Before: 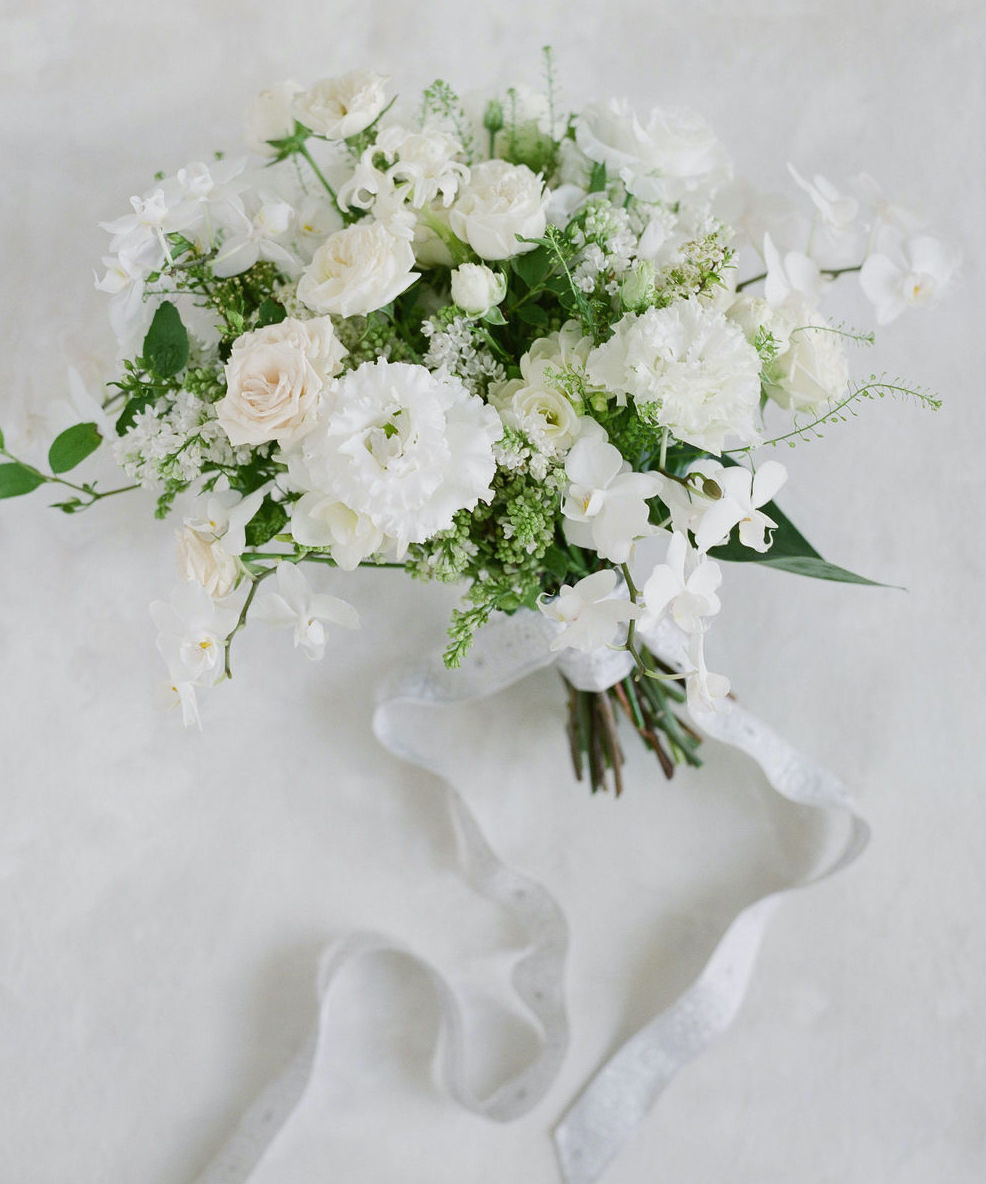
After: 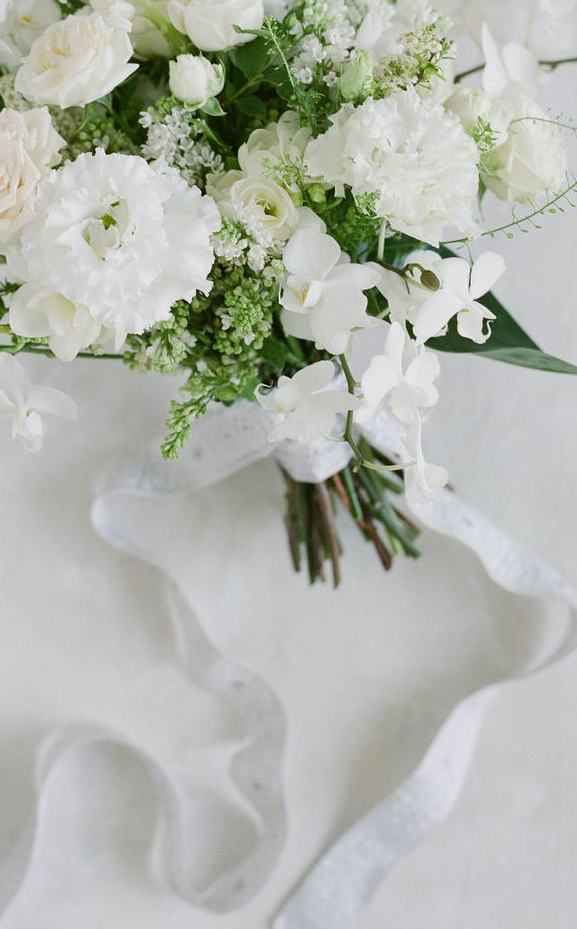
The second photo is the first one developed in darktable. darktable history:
crop and rotate: left 28.713%, top 17.715%, right 12.708%, bottom 3.747%
